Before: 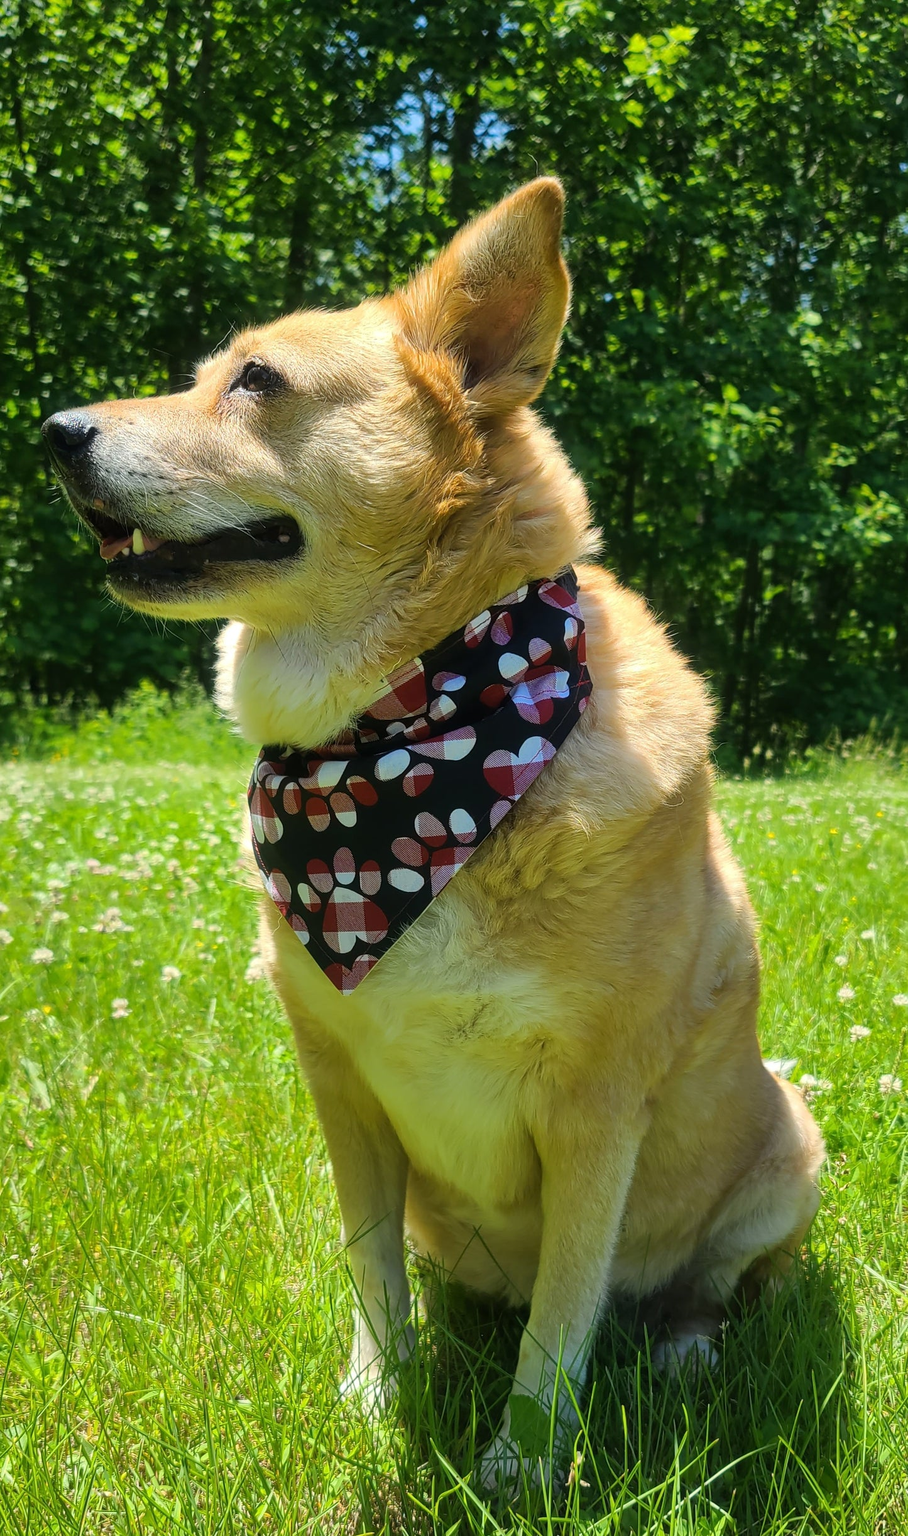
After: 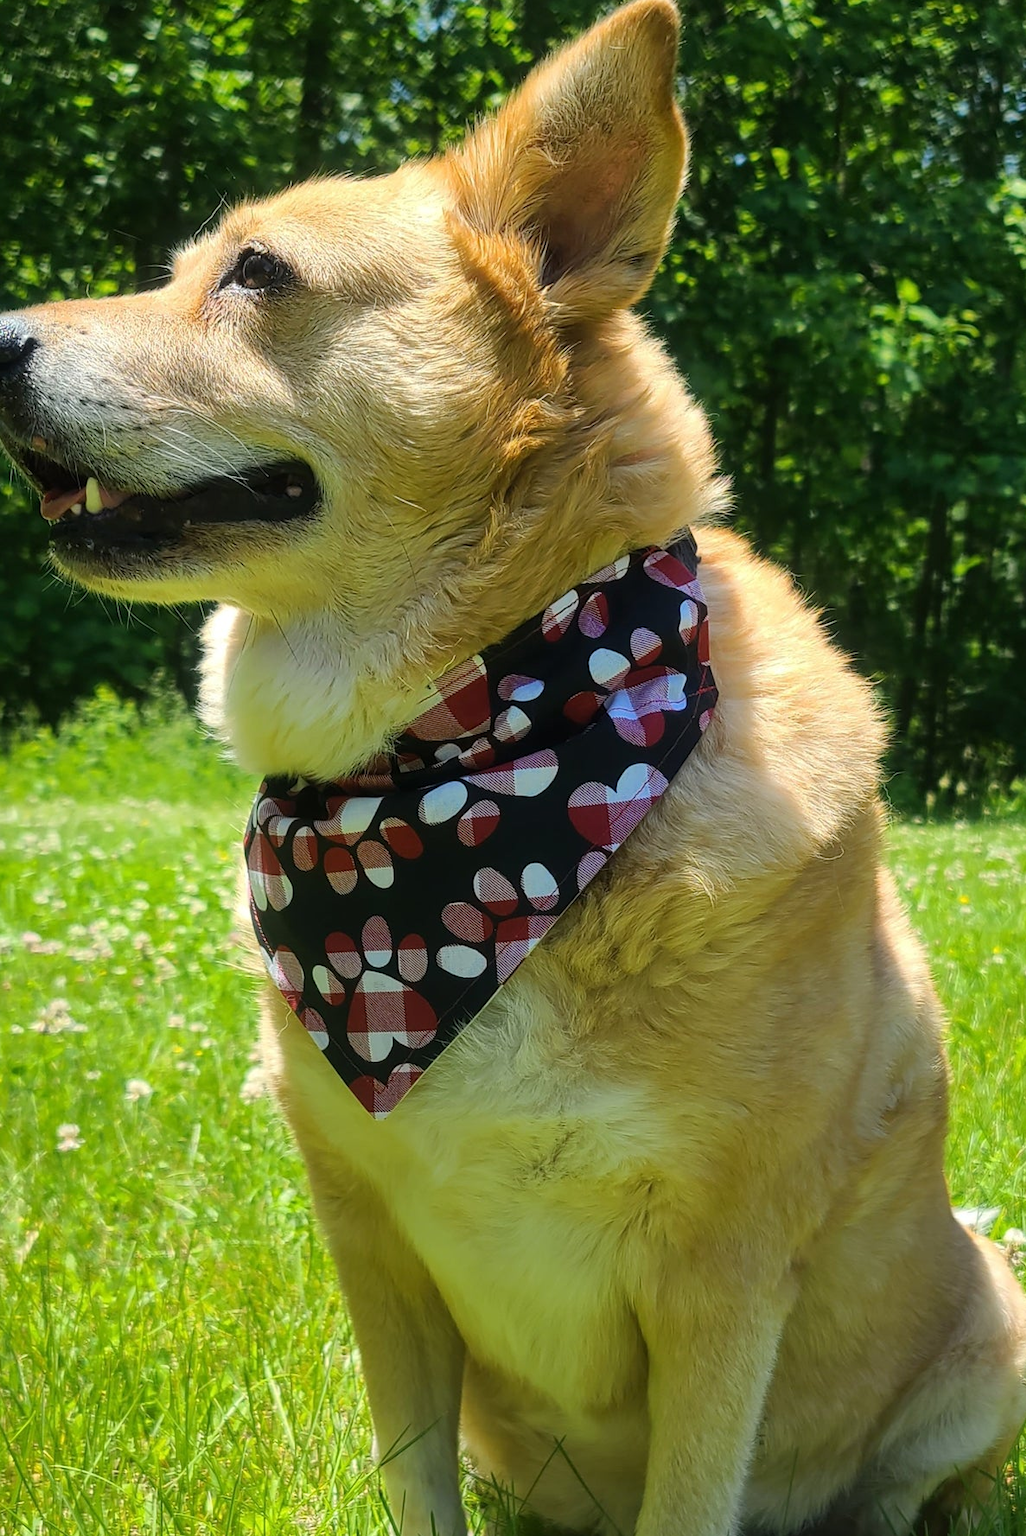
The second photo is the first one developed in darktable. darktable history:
crop: left 7.752%, top 11.848%, right 10.018%, bottom 15.448%
